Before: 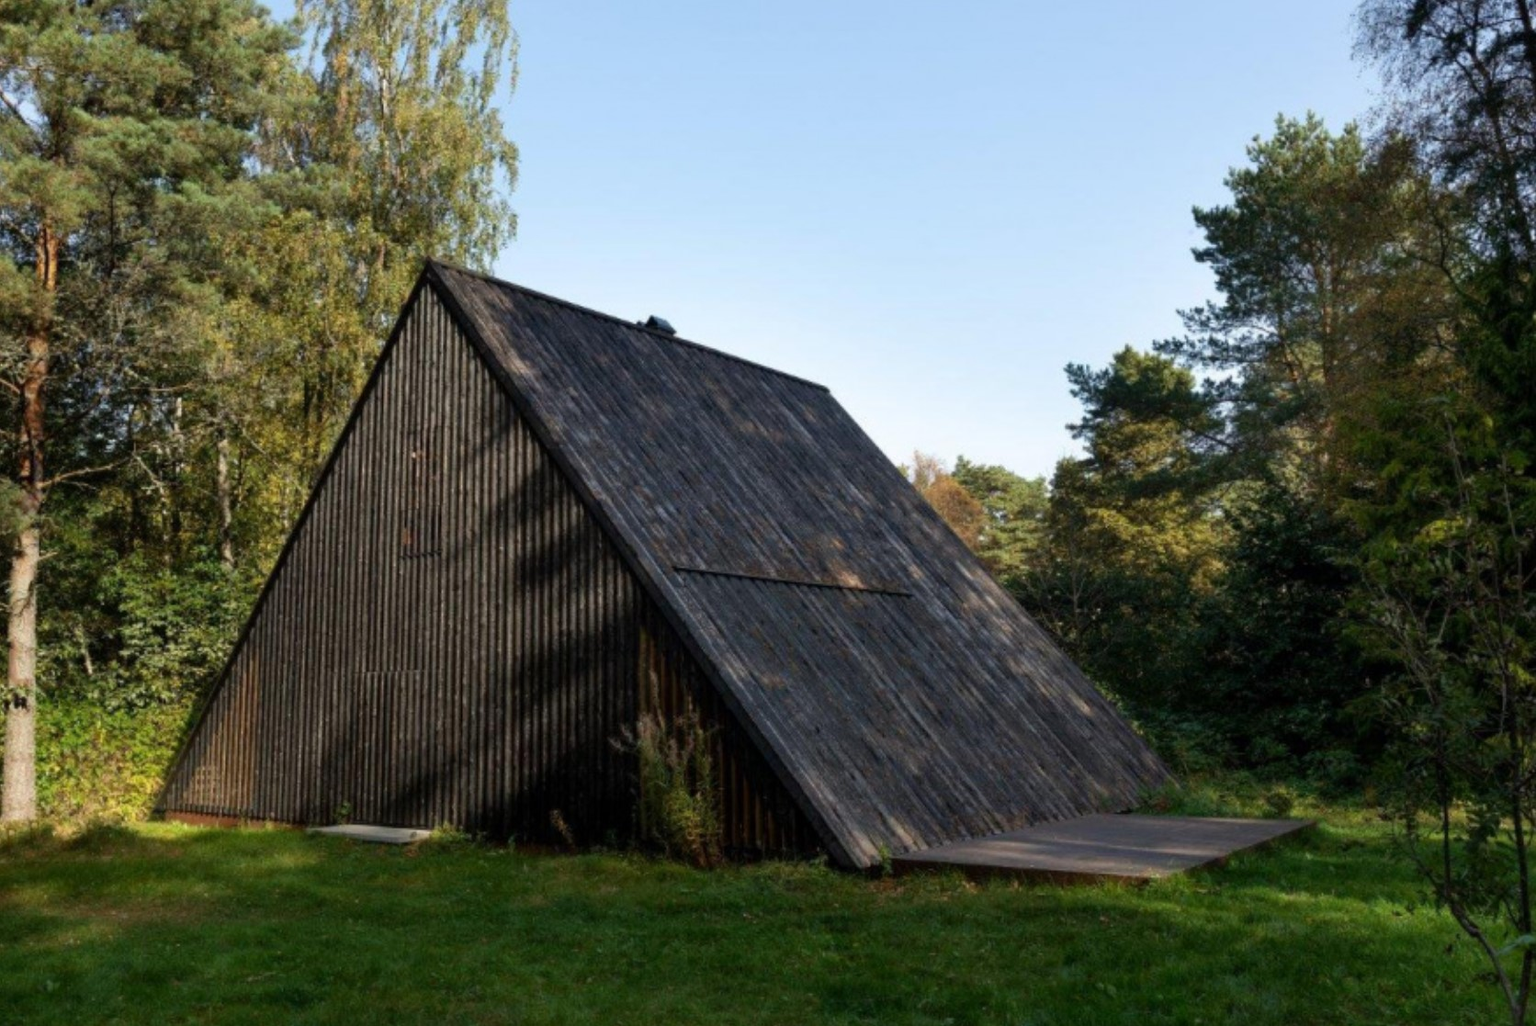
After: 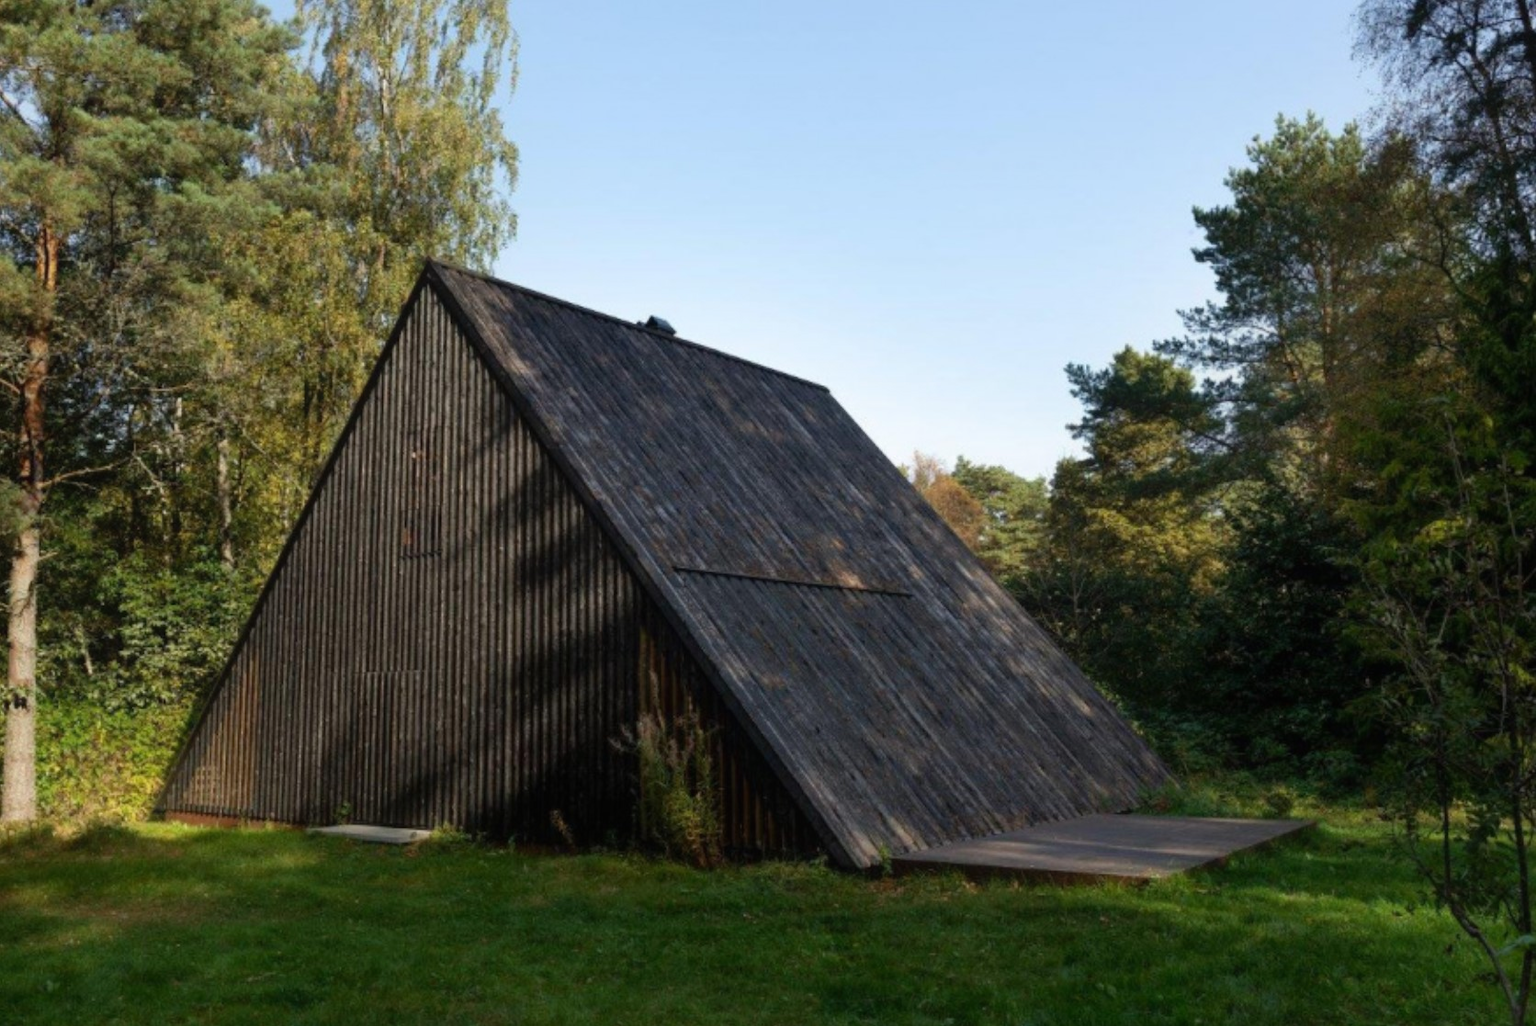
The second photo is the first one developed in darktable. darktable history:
contrast equalizer: y [[0.6 ×6], [0.55 ×6], [0 ×6], [0 ×6], [0 ×6]], mix -0.211
